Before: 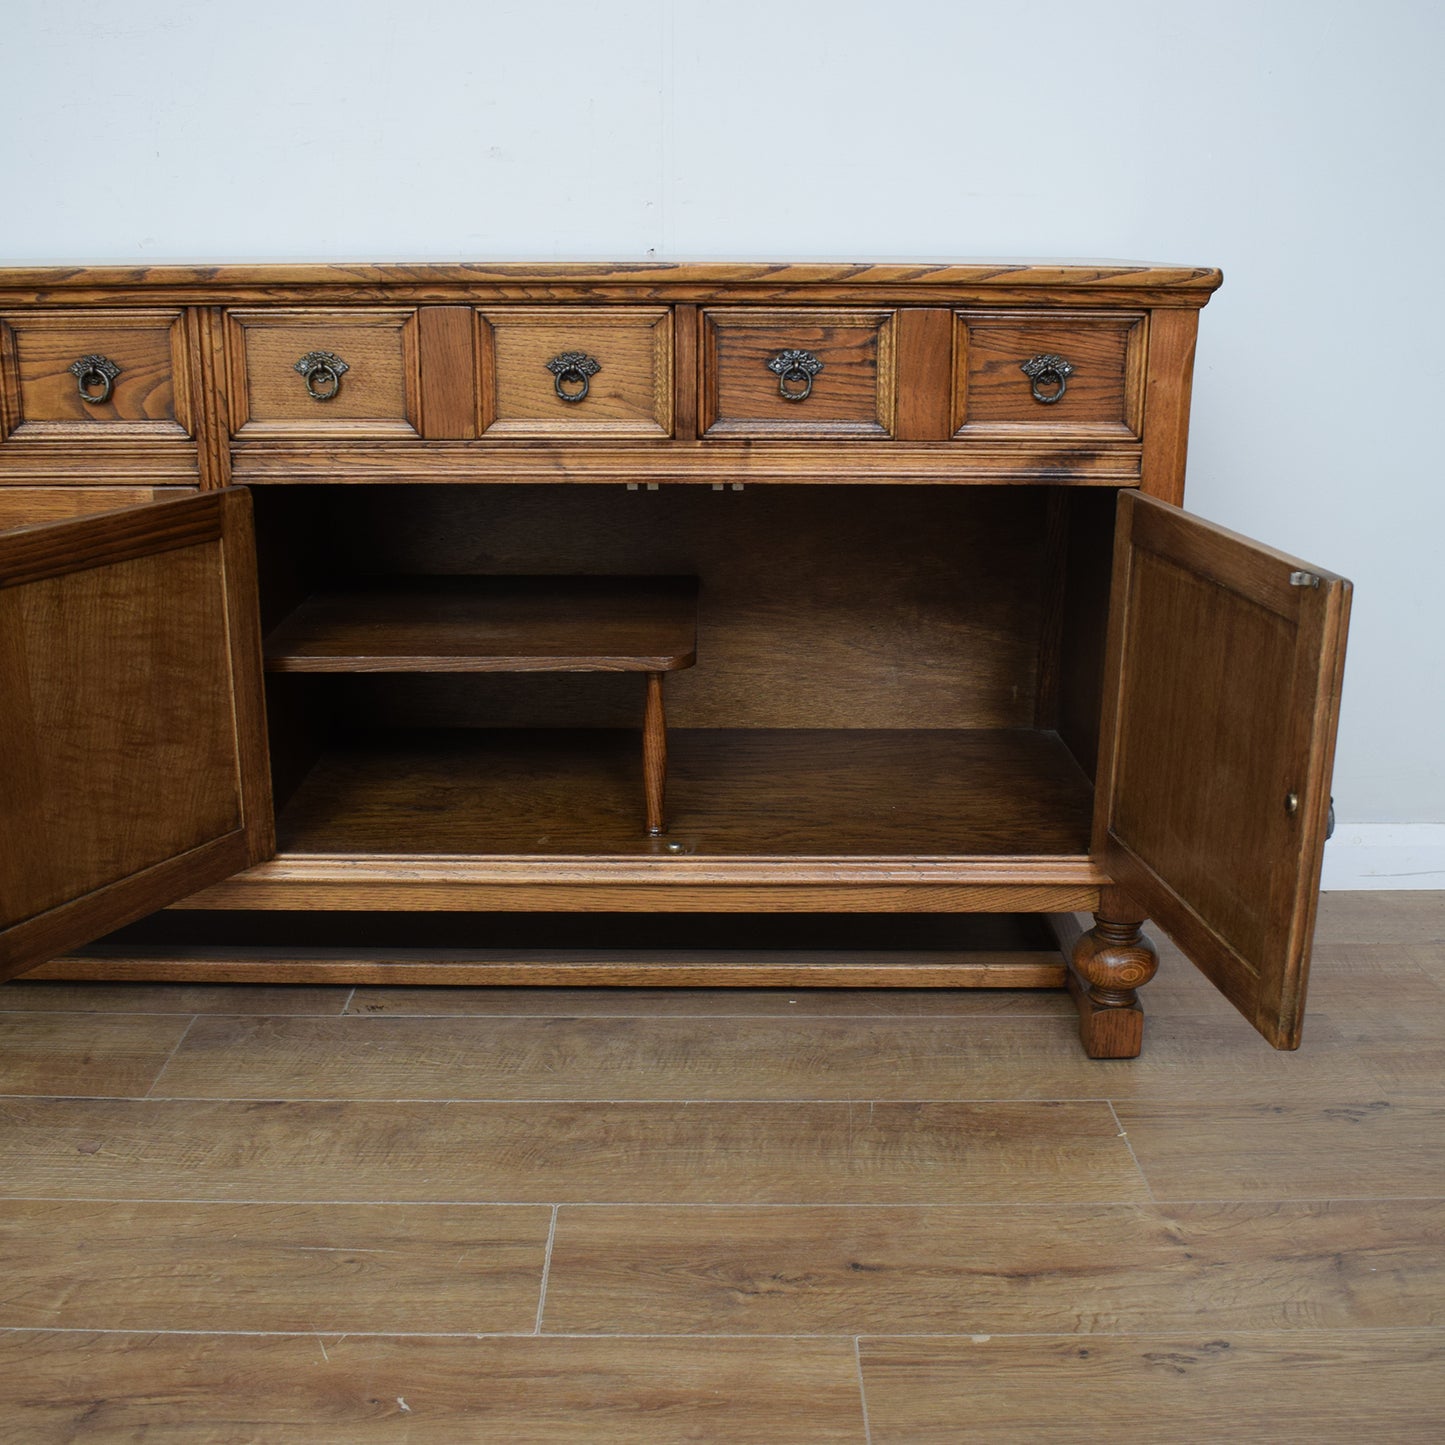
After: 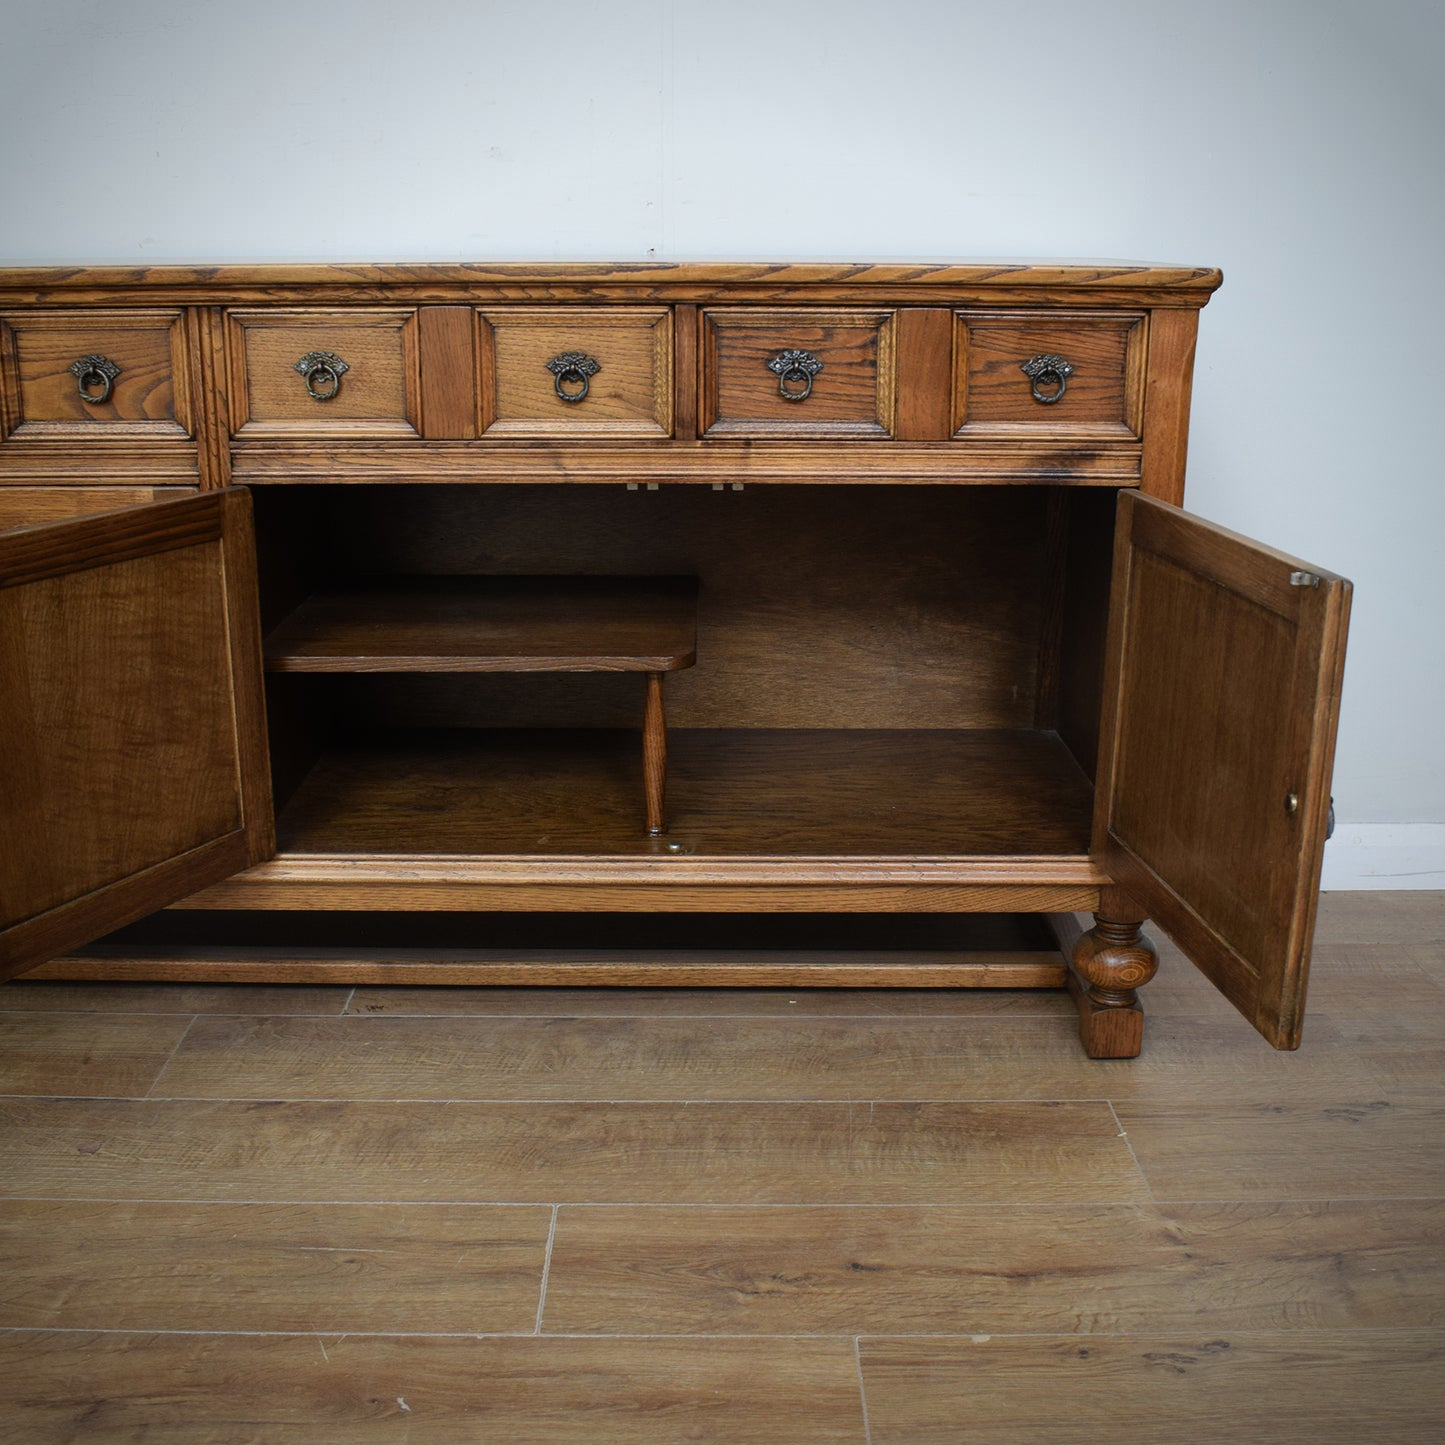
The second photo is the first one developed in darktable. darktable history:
vignetting: saturation 0.036
